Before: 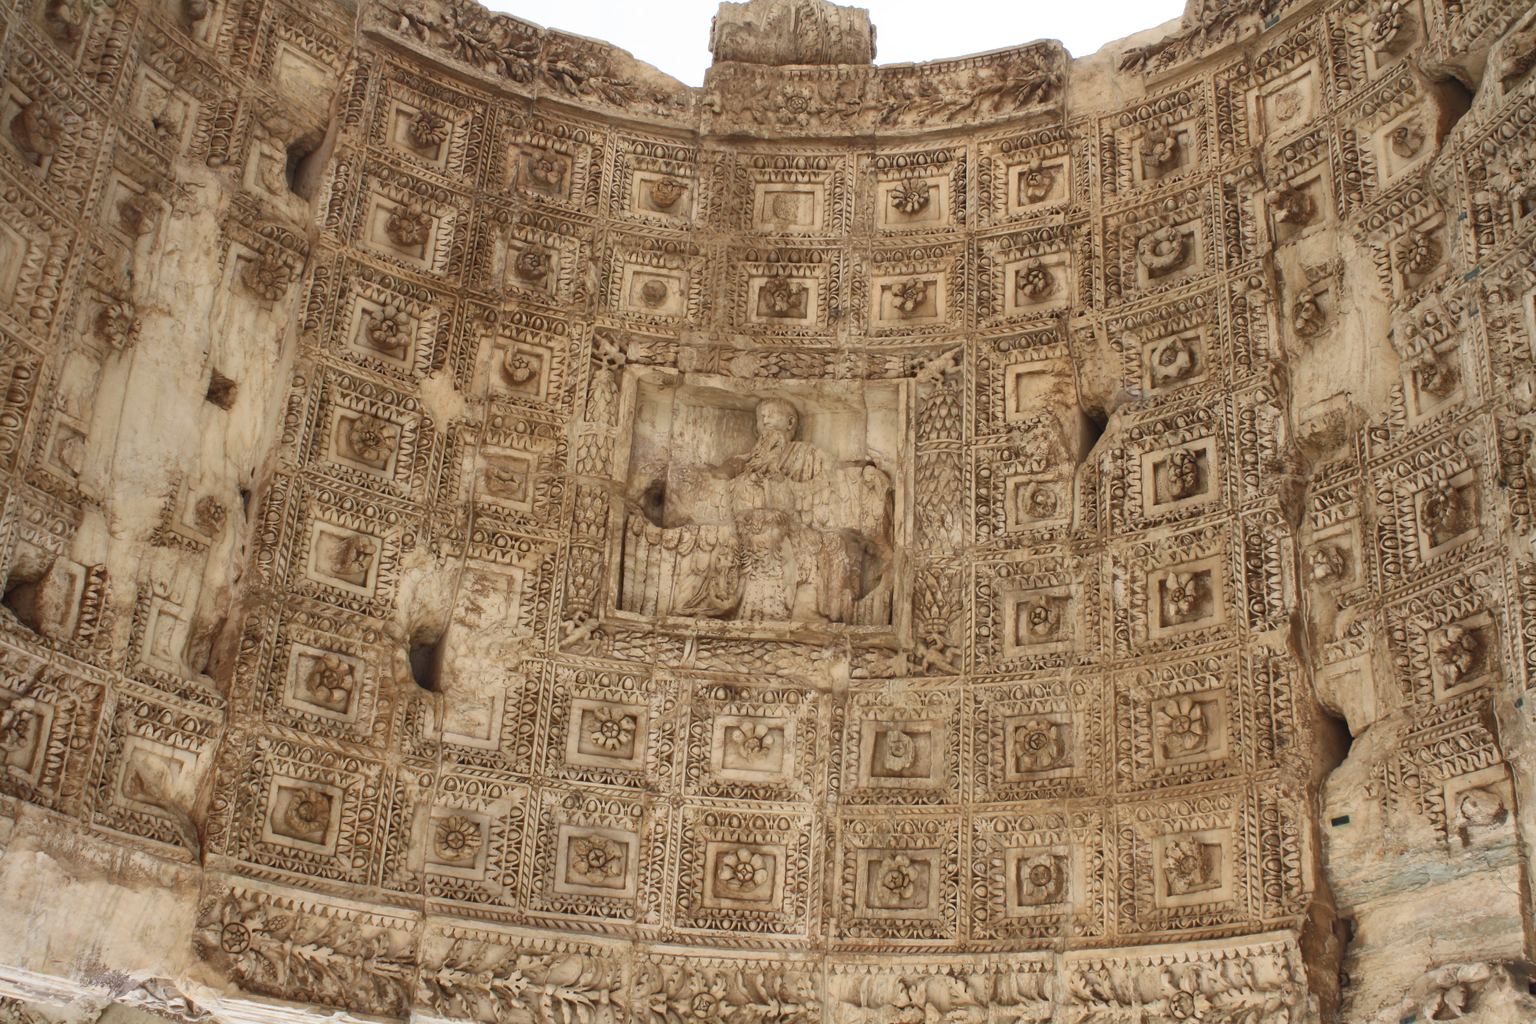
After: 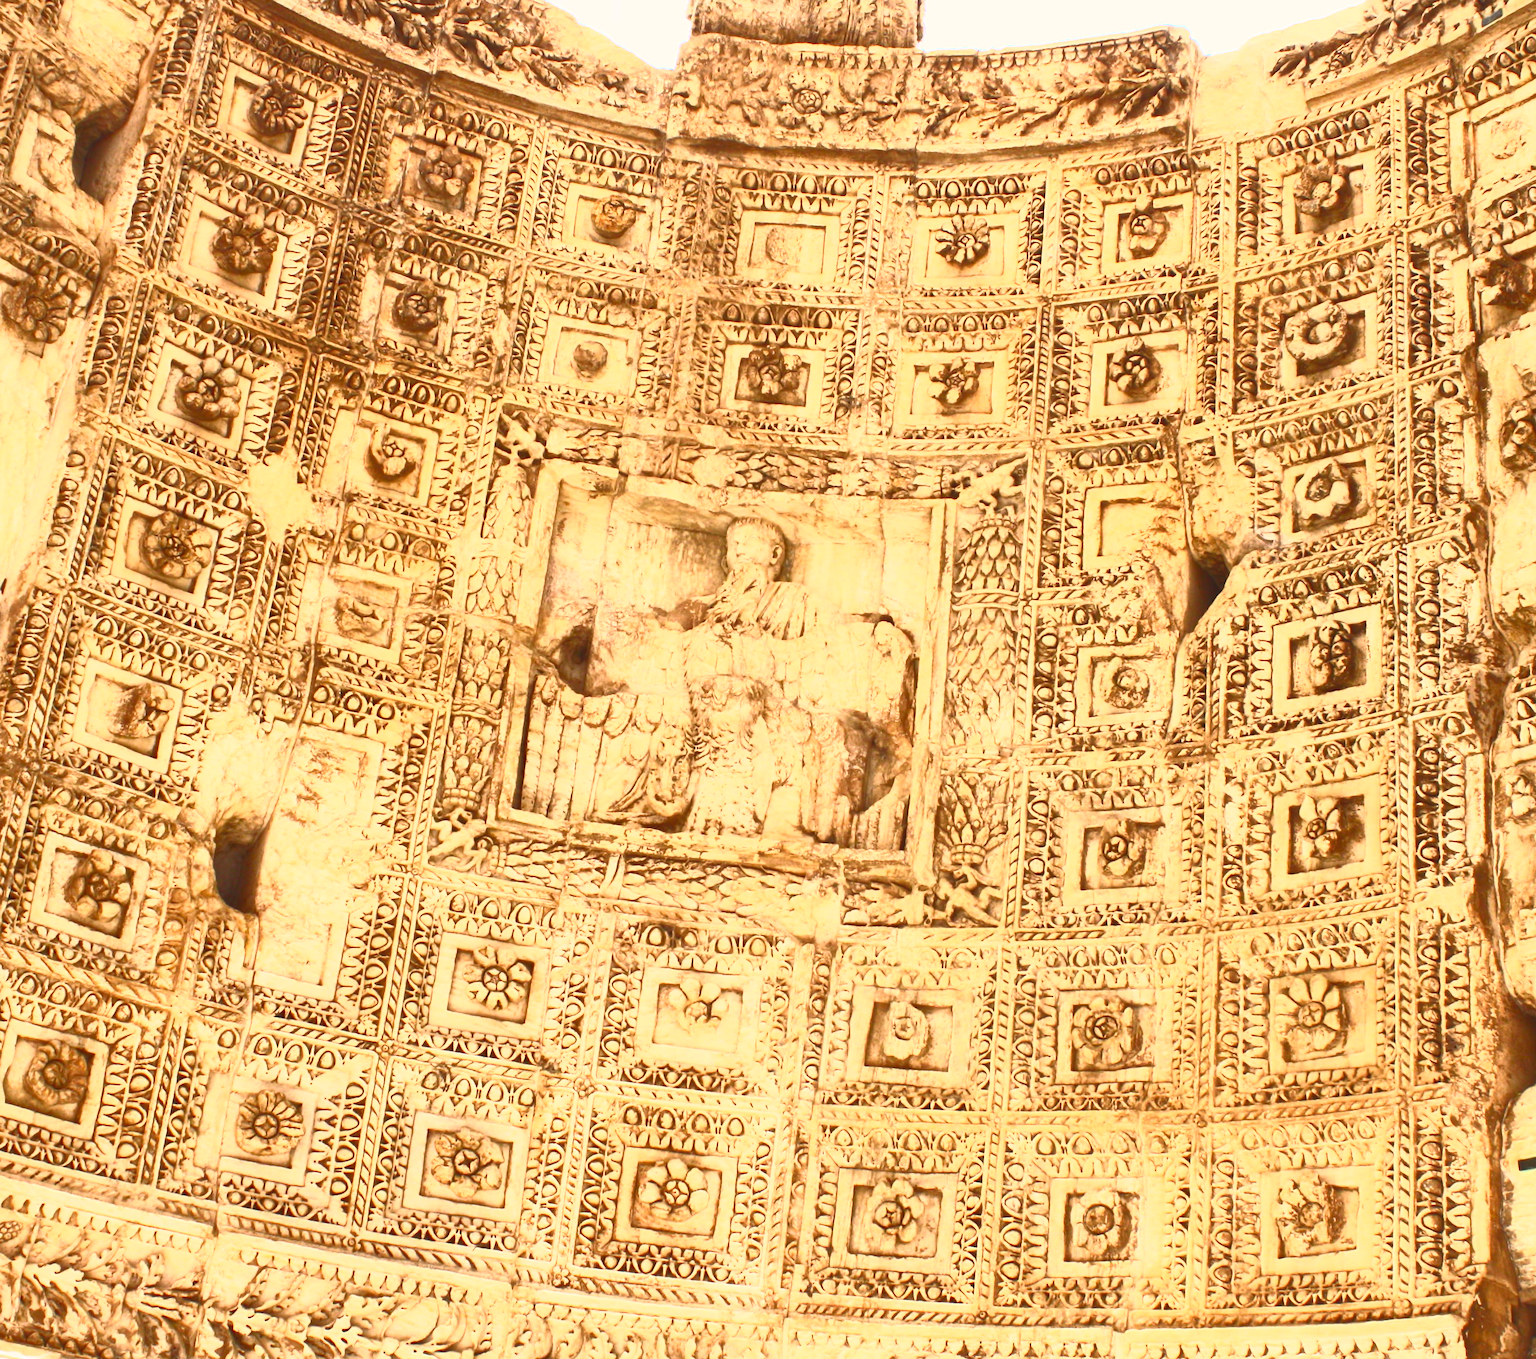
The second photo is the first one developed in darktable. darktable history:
color correction: highlights a* 6.6, highlights b* 8.39, shadows a* 6.32, shadows b* 7.55, saturation 0.901
crop and rotate: angle -2.94°, left 13.963%, top 0.043%, right 10.804%, bottom 0.039%
contrast brightness saturation: contrast 1, brightness 0.995, saturation 0.982
